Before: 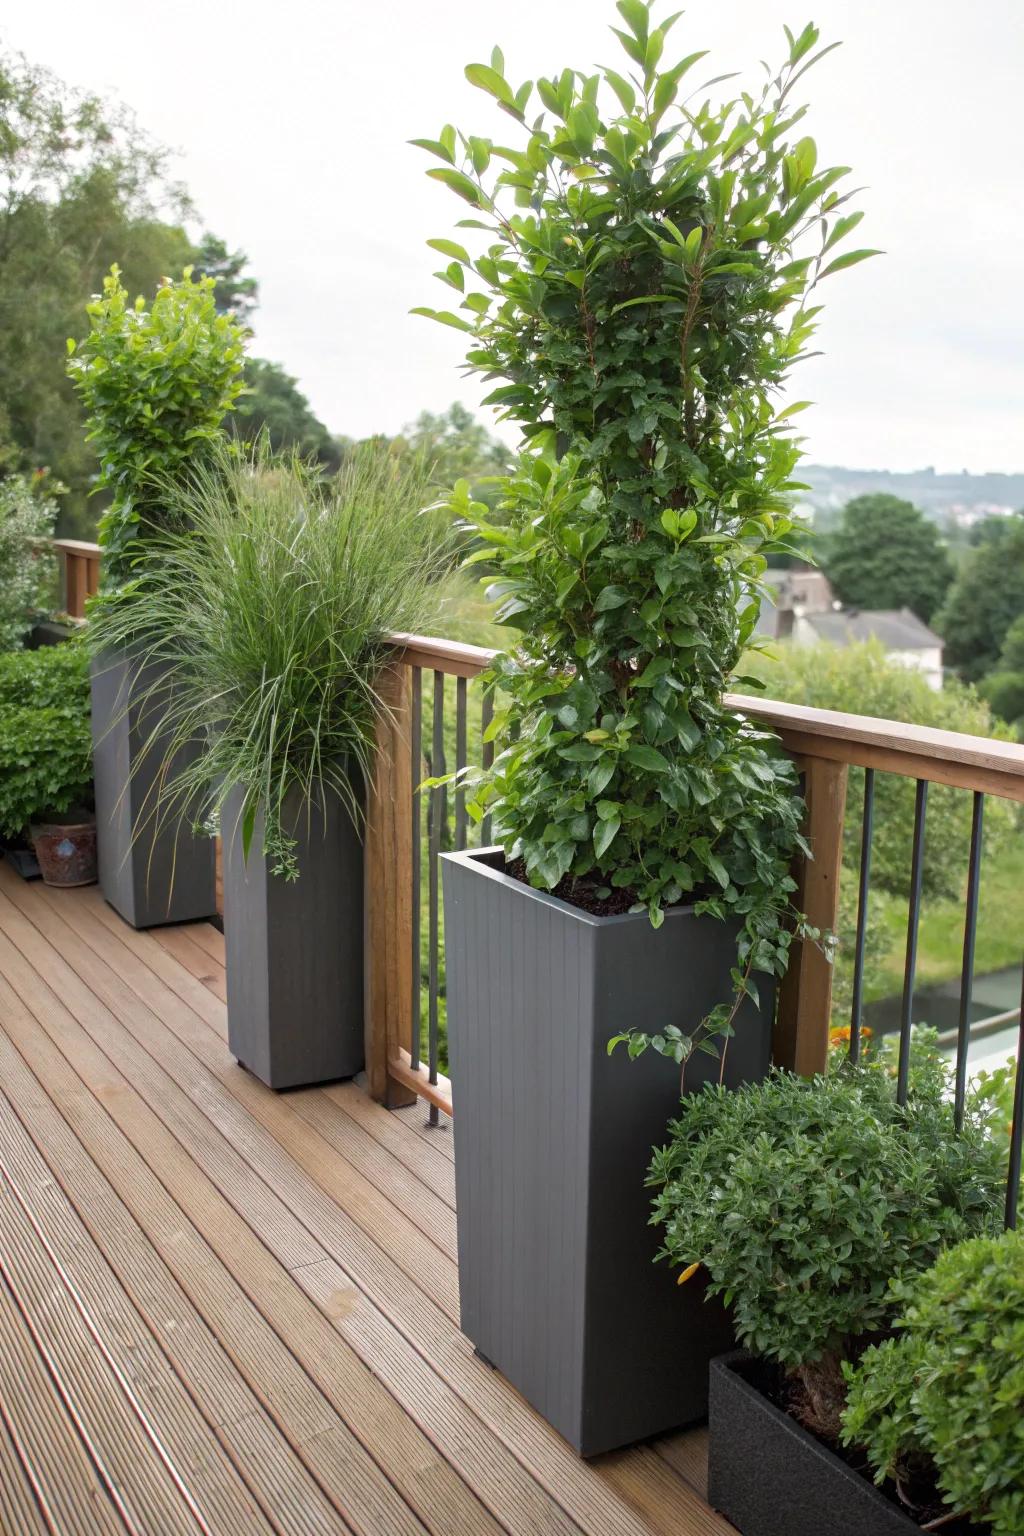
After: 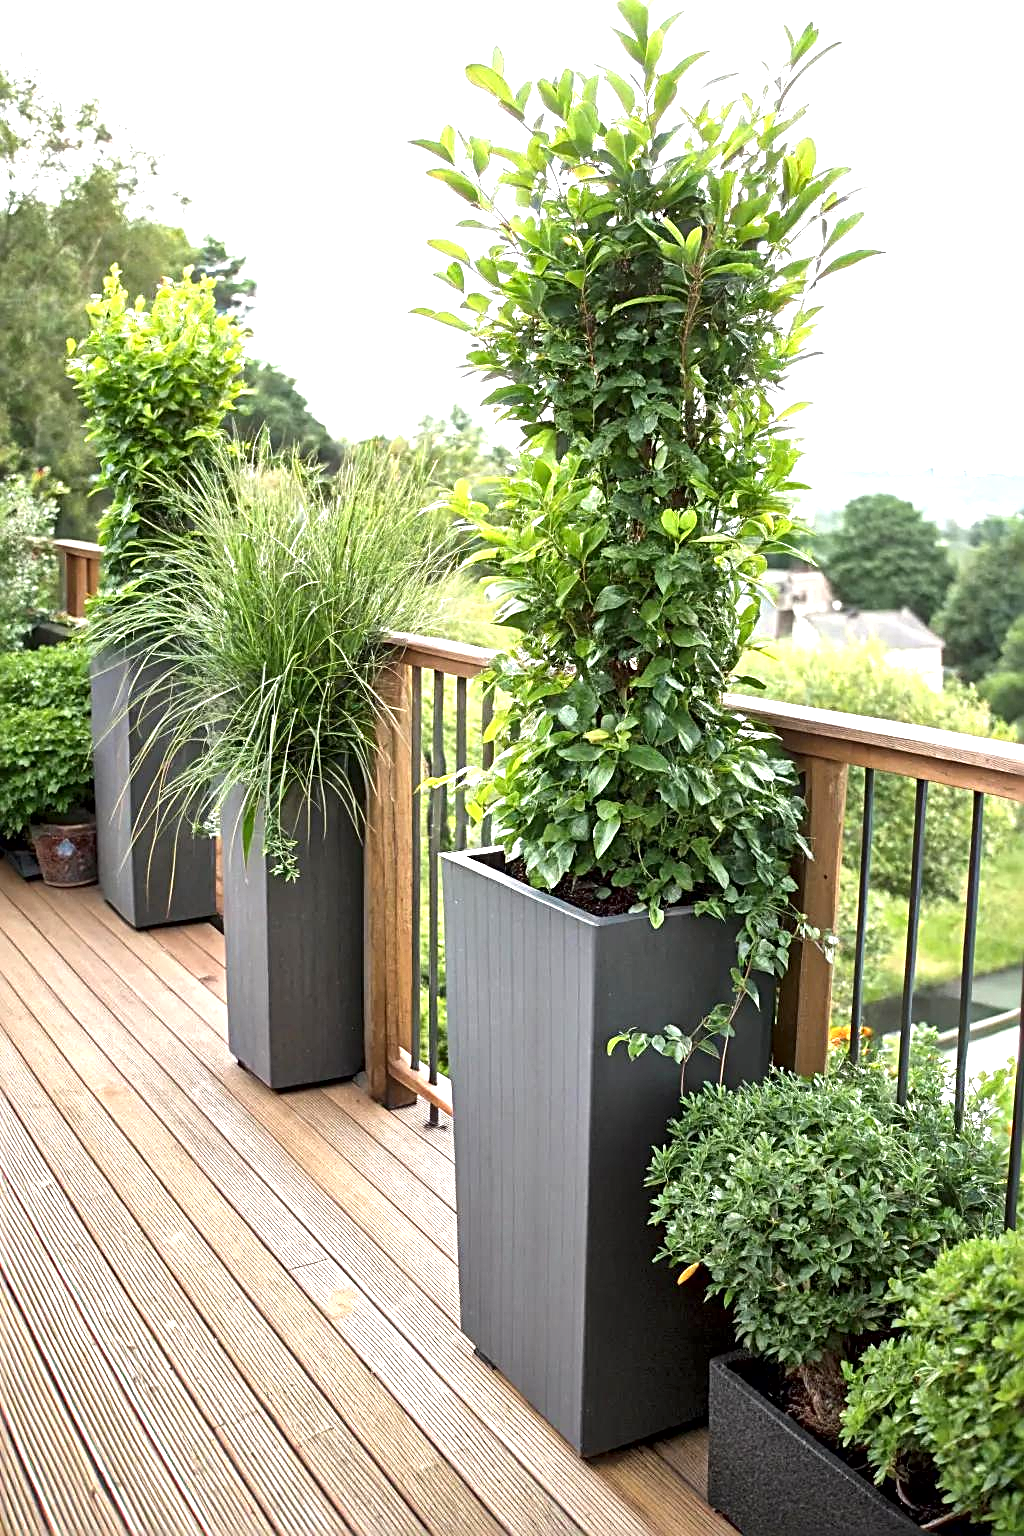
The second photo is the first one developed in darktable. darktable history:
local contrast: mode bilateral grid, contrast 26, coarseness 60, detail 151%, midtone range 0.2
exposure: exposure 1 EV, compensate highlight preservation false
sharpen: radius 2.552, amount 0.639
